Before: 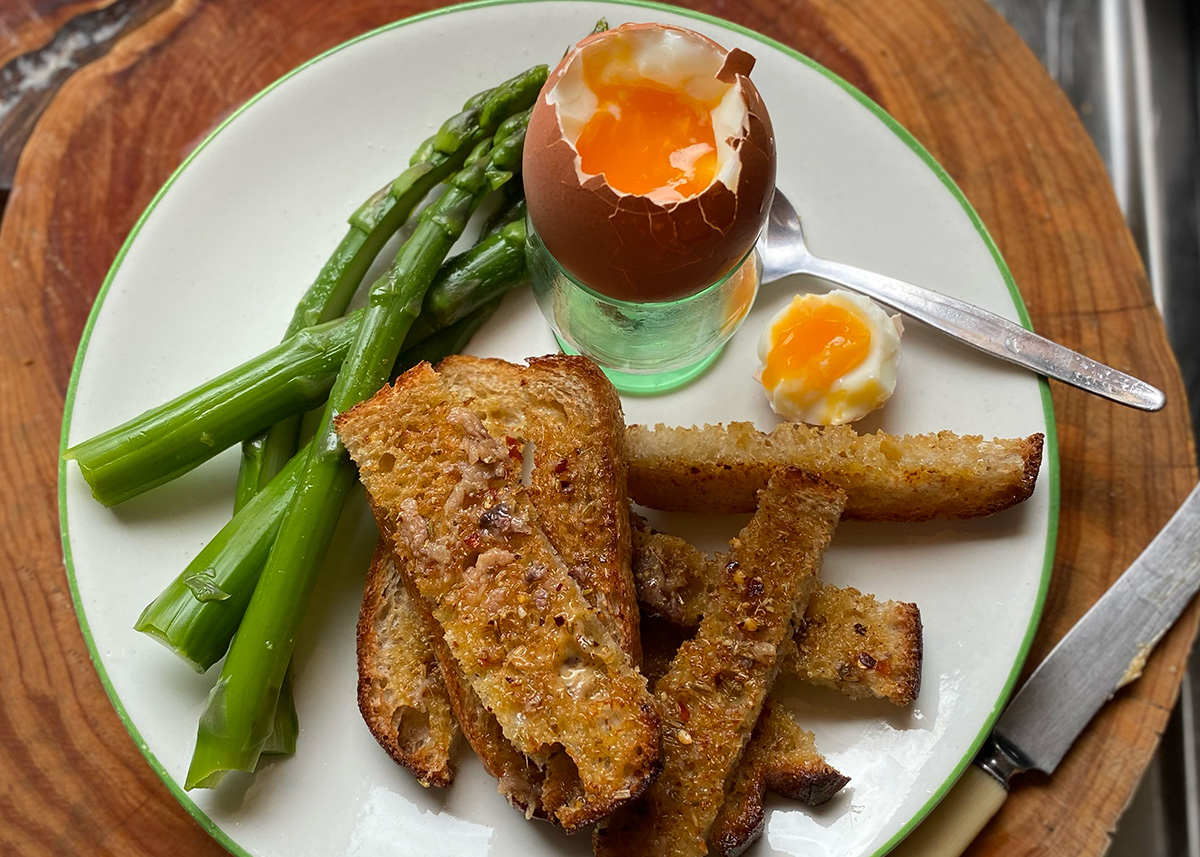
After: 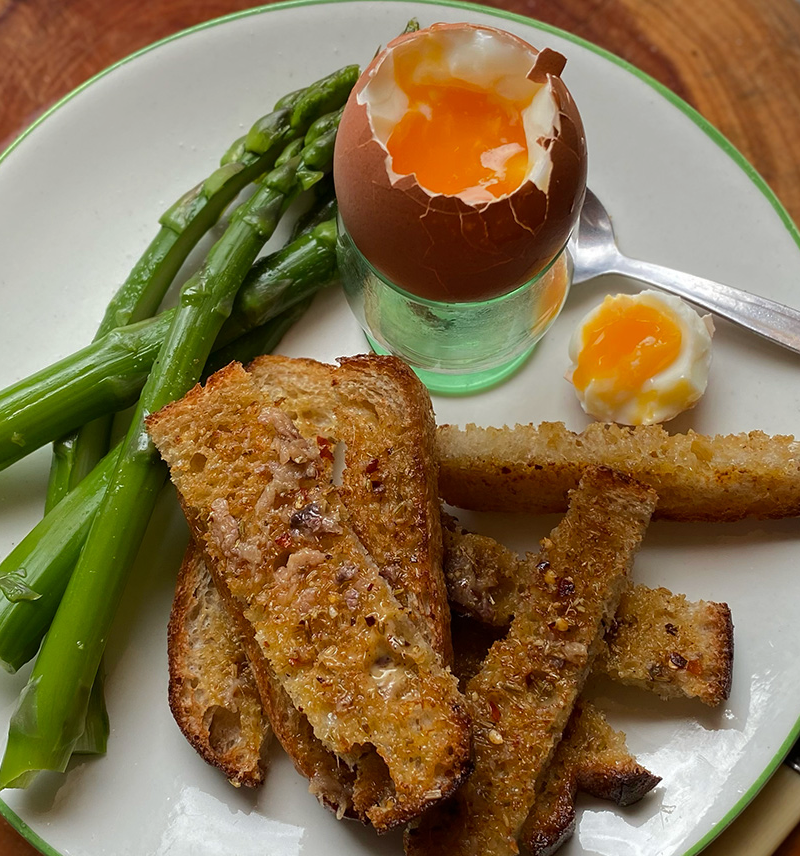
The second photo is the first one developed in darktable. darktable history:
rgb curve: curves: ch0 [(0, 0) (0.175, 0.154) (0.785, 0.663) (1, 1)]
crop and rotate: left 15.754%, right 17.579%
